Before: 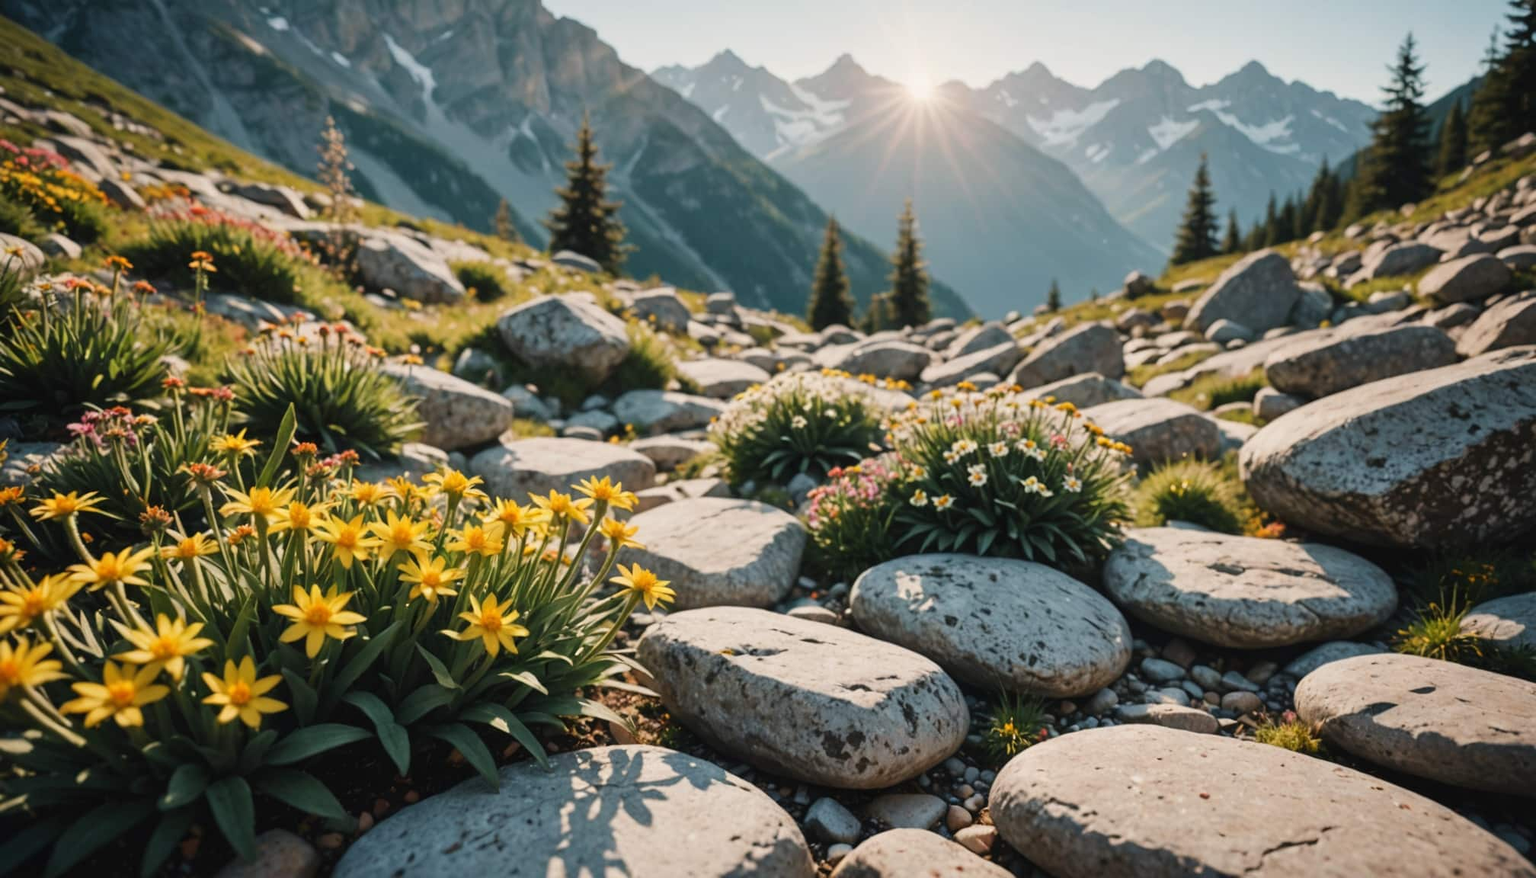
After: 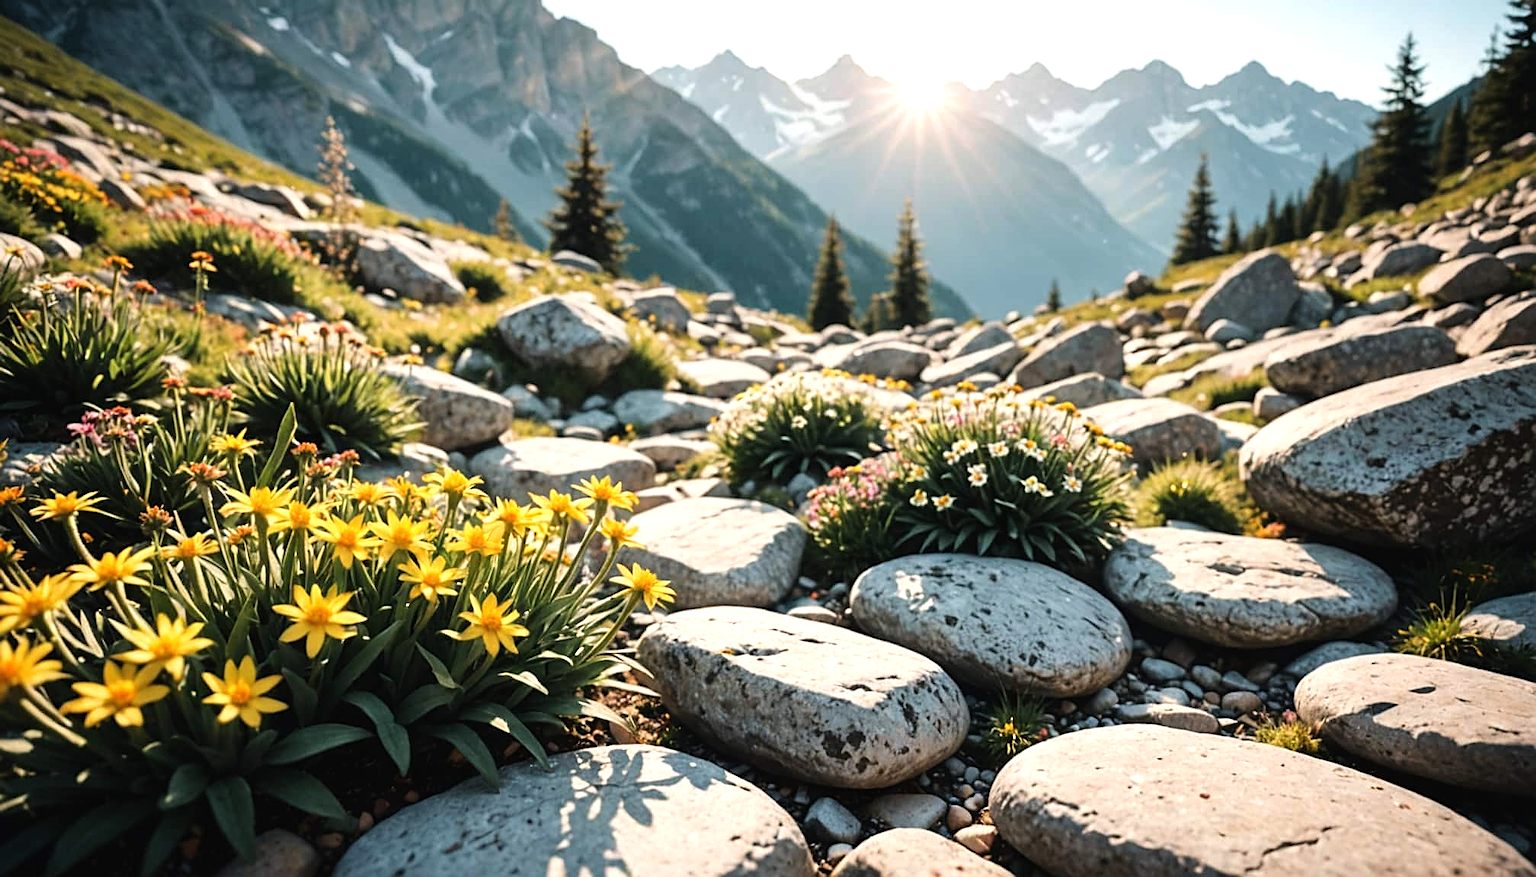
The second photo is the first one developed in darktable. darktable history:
tone equalizer: -8 EV -0.76 EV, -7 EV -0.665 EV, -6 EV -0.581 EV, -5 EV -0.369 EV, -3 EV 0.373 EV, -2 EV 0.6 EV, -1 EV 0.689 EV, +0 EV 0.741 EV, mask exposure compensation -0.489 EV
sharpen: on, module defaults
